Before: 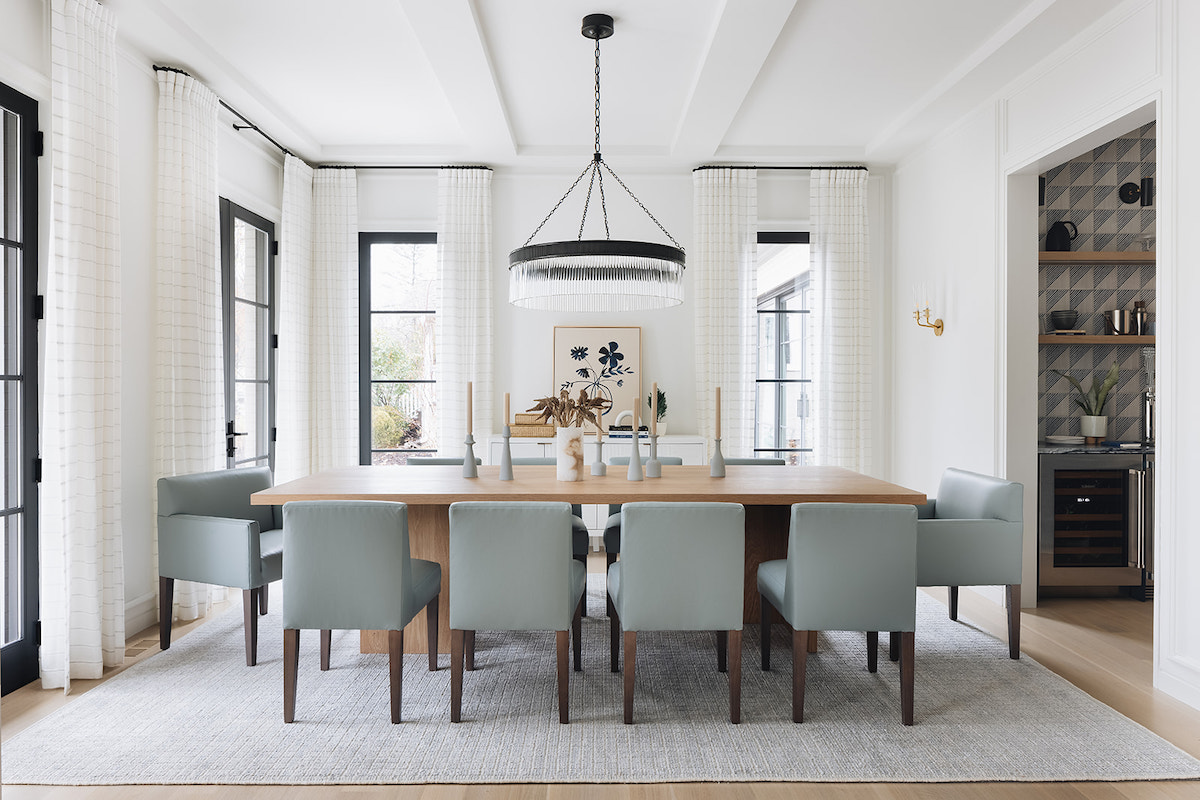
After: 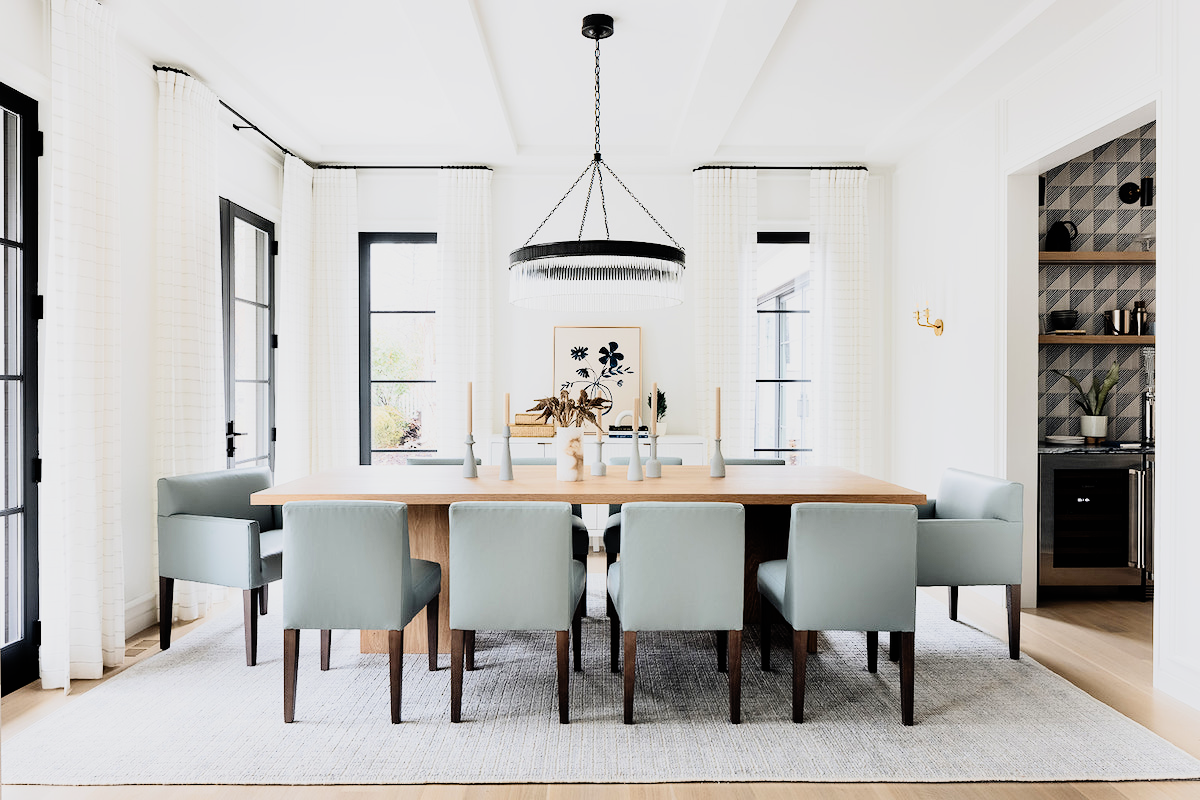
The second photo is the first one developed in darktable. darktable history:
contrast brightness saturation: contrast 0.226, brightness 0.11, saturation 0.289
tone curve: curves: ch0 [(0, 0) (0.07, 0.052) (0.23, 0.254) (0.486, 0.53) (0.822, 0.825) (0.994, 0.955)]; ch1 [(0, 0) (0.226, 0.261) (0.379, 0.442) (0.469, 0.472) (0.495, 0.495) (0.514, 0.504) (0.561, 0.568) (0.59, 0.612) (1, 1)]; ch2 [(0, 0) (0.269, 0.299) (0.459, 0.441) (0.498, 0.499) (0.523, 0.52) (0.551, 0.576) (0.629, 0.643) (0.659, 0.681) (0.718, 0.764) (1, 1)], preserve colors none
filmic rgb: black relative exposure -5.04 EV, white relative exposure 3.52 EV, threshold 3.01 EV, hardness 3.18, contrast 1.3, highlights saturation mix -49.14%, iterations of high-quality reconstruction 0, enable highlight reconstruction true
